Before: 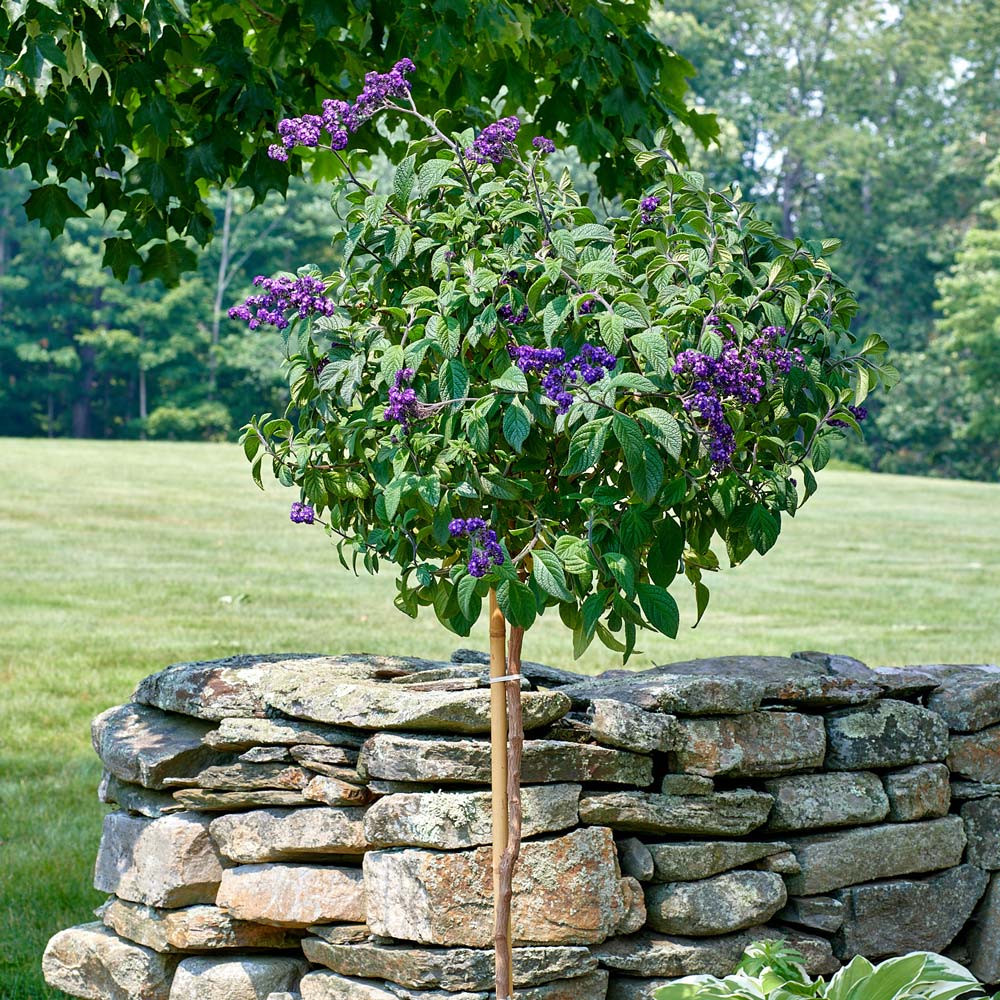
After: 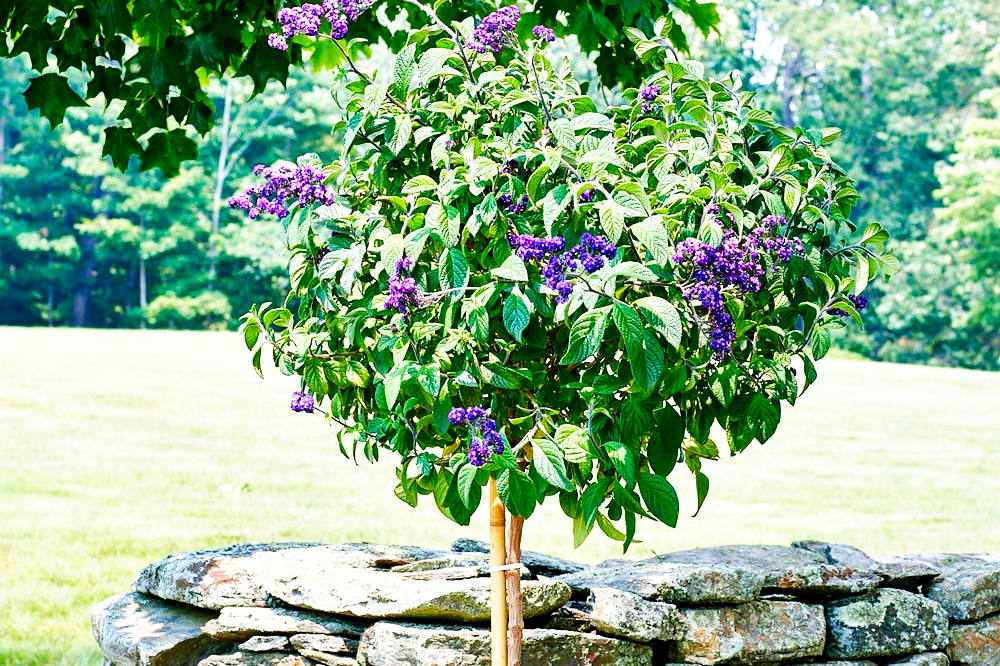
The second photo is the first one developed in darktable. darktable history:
base curve: curves: ch0 [(0, 0) (0.007, 0.004) (0.027, 0.03) (0.046, 0.07) (0.207, 0.54) (0.442, 0.872) (0.673, 0.972) (1, 1)], preserve colors none
crop: top 11.166%, bottom 22.168%
